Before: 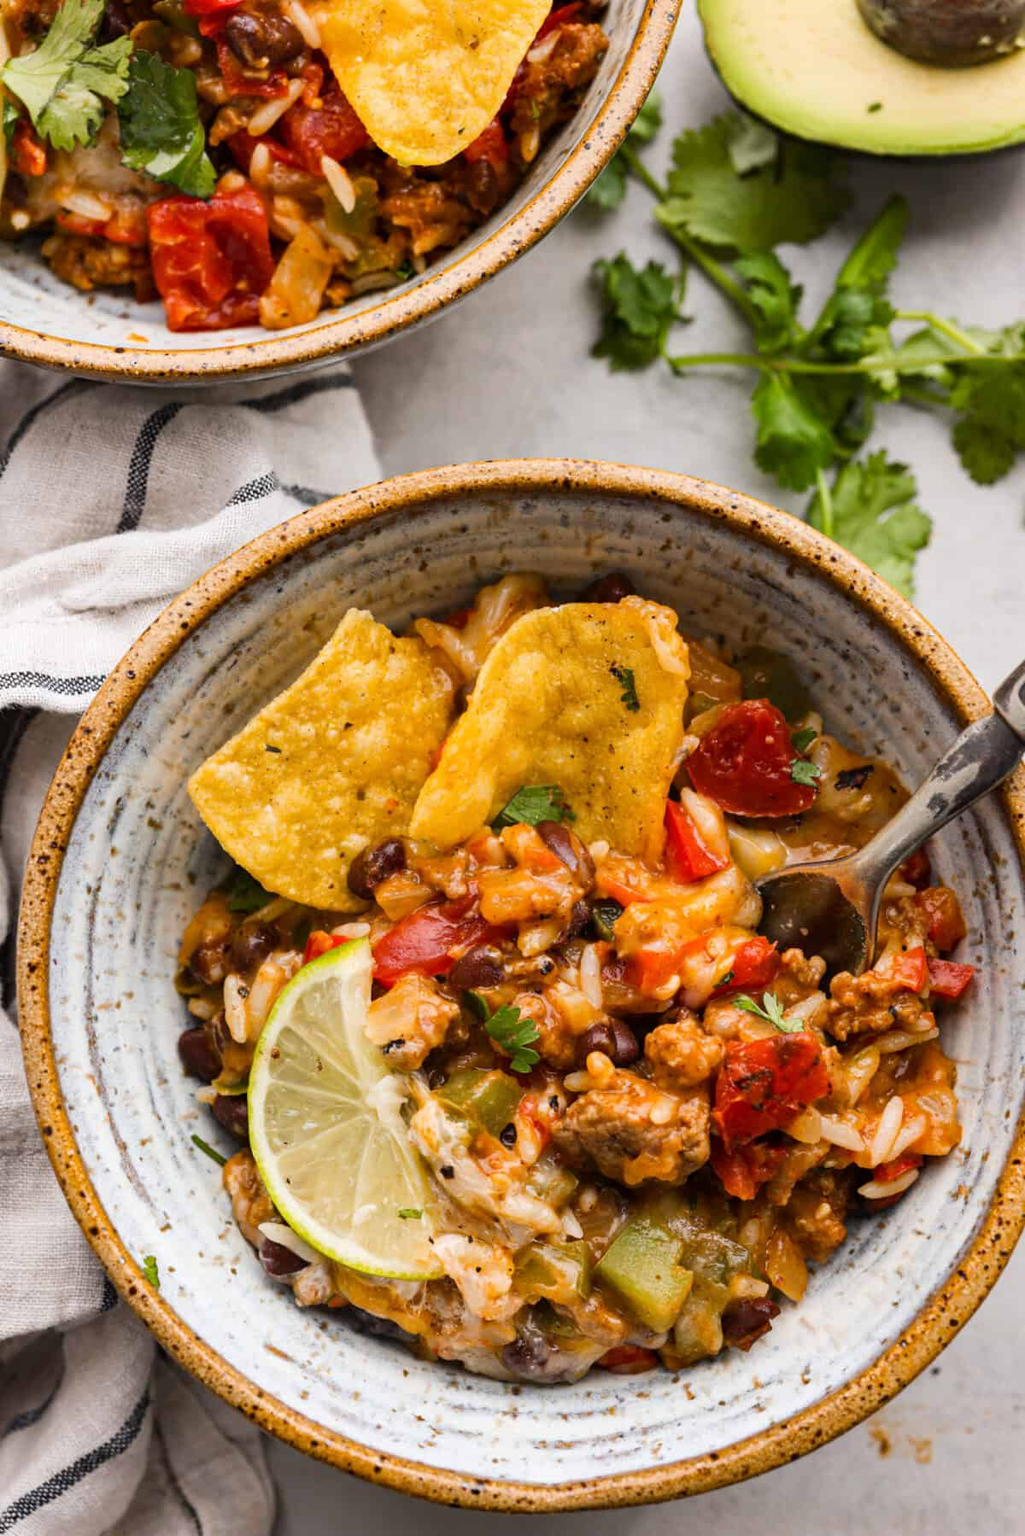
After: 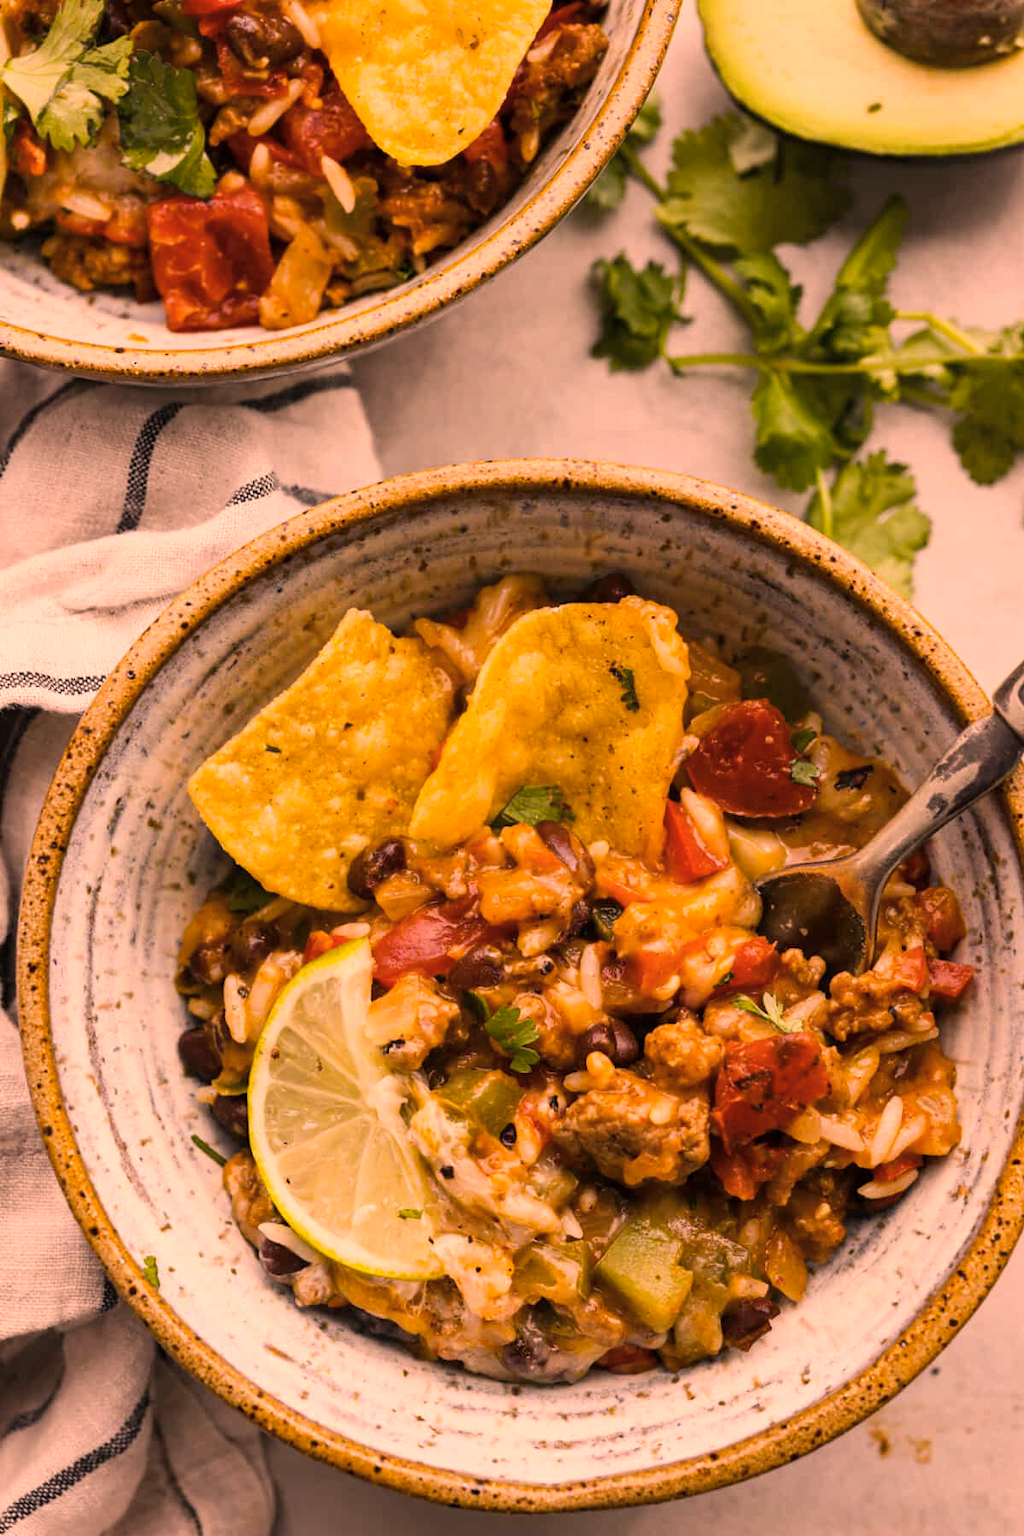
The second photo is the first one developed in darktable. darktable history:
color balance rgb: linear chroma grading › global chroma 20.415%, perceptual saturation grading › global saturation 0.639%
color correction: highlights a* 39.48, highlights b* 39.96, saturation 0.685
